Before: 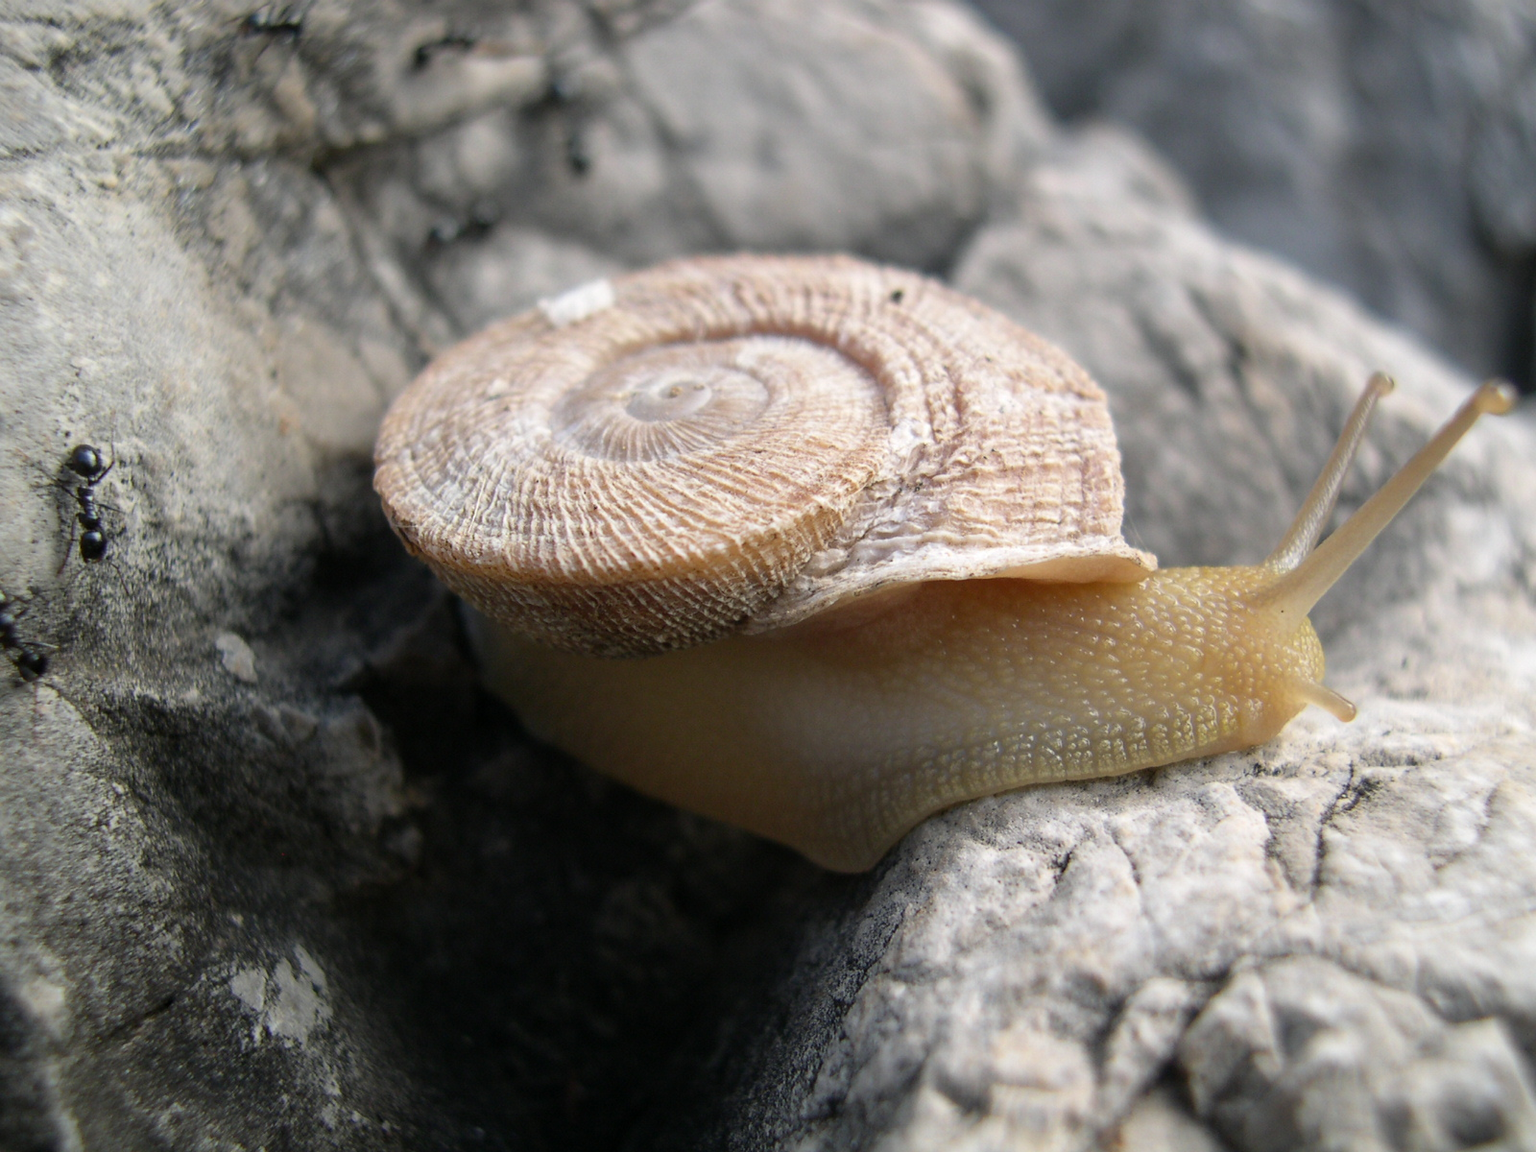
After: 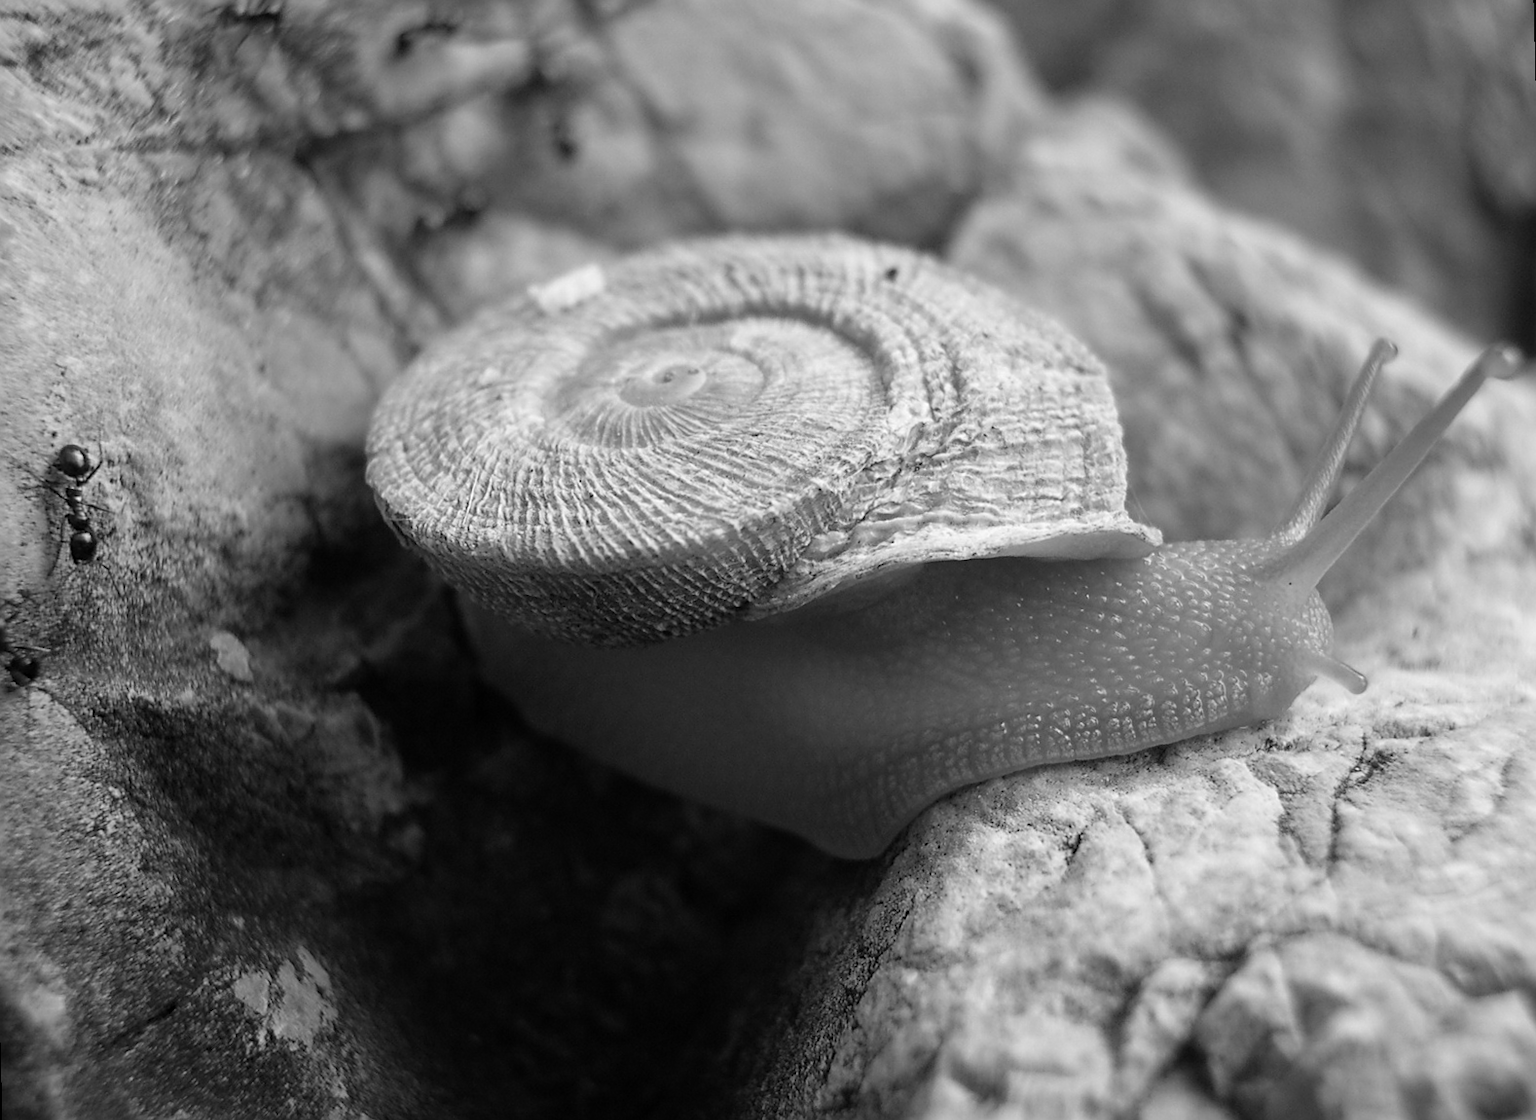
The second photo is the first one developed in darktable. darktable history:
sharpen: on, module defaults
color calibration: output gray [0.18, 0.41, 0.41, 0], gray › normalize channels true, illuminant same as pipeline (D50), adaptation XYZ, x 0.346, y 0.359, gamut compression 0
white balance: emerald 1
rotate and perspective: rotation -1.42°, crop left 0.016, crop right 0.984, crop top 0.035, crop bottom 0.965
